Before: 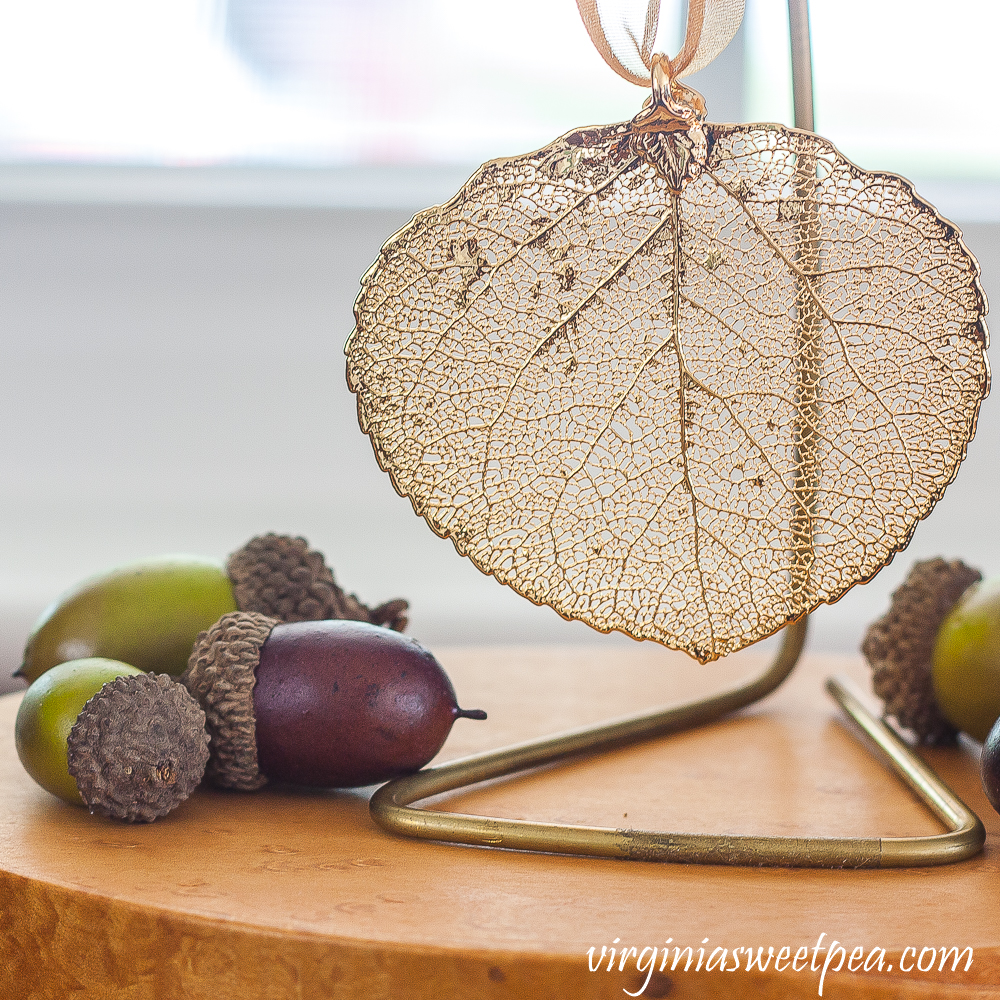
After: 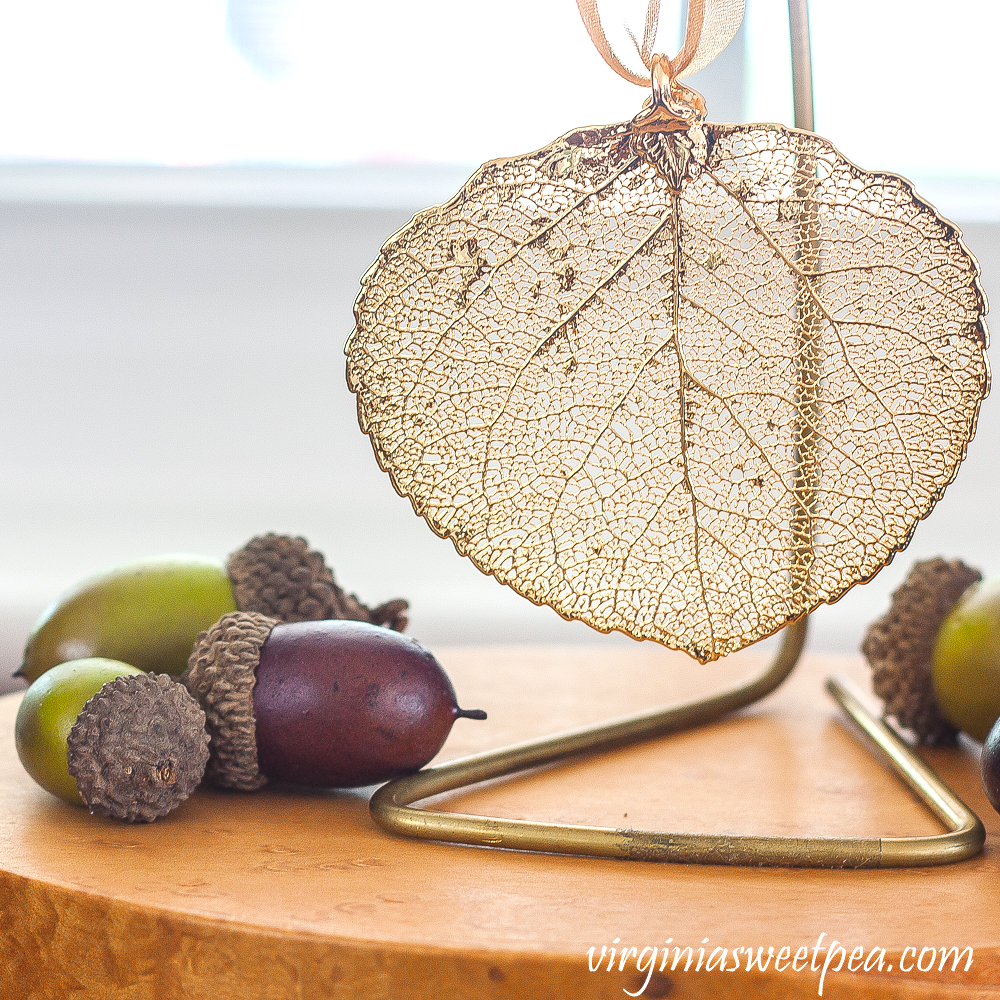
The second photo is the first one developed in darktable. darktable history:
exposure: black level correction 0, exposure 0.3 EV, compensate exposure bias true, compensate highlight preservation false
